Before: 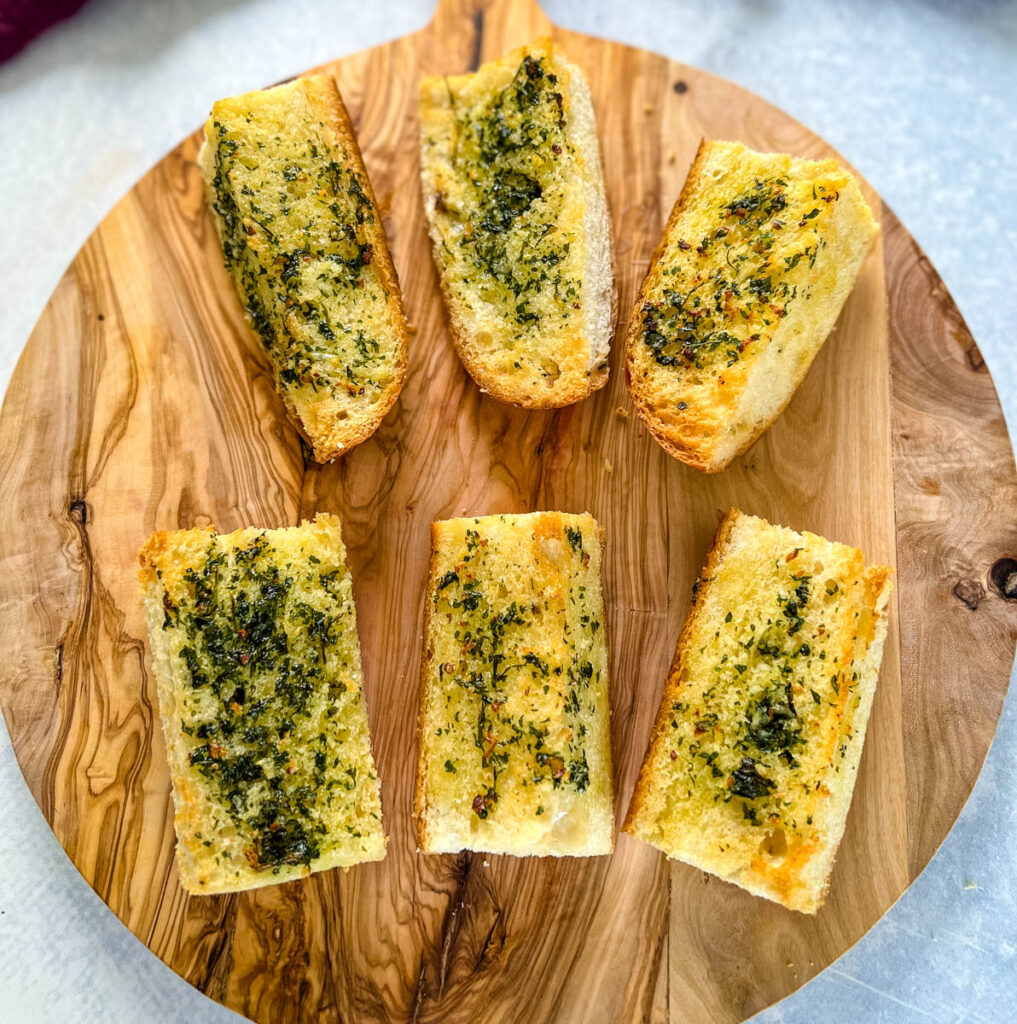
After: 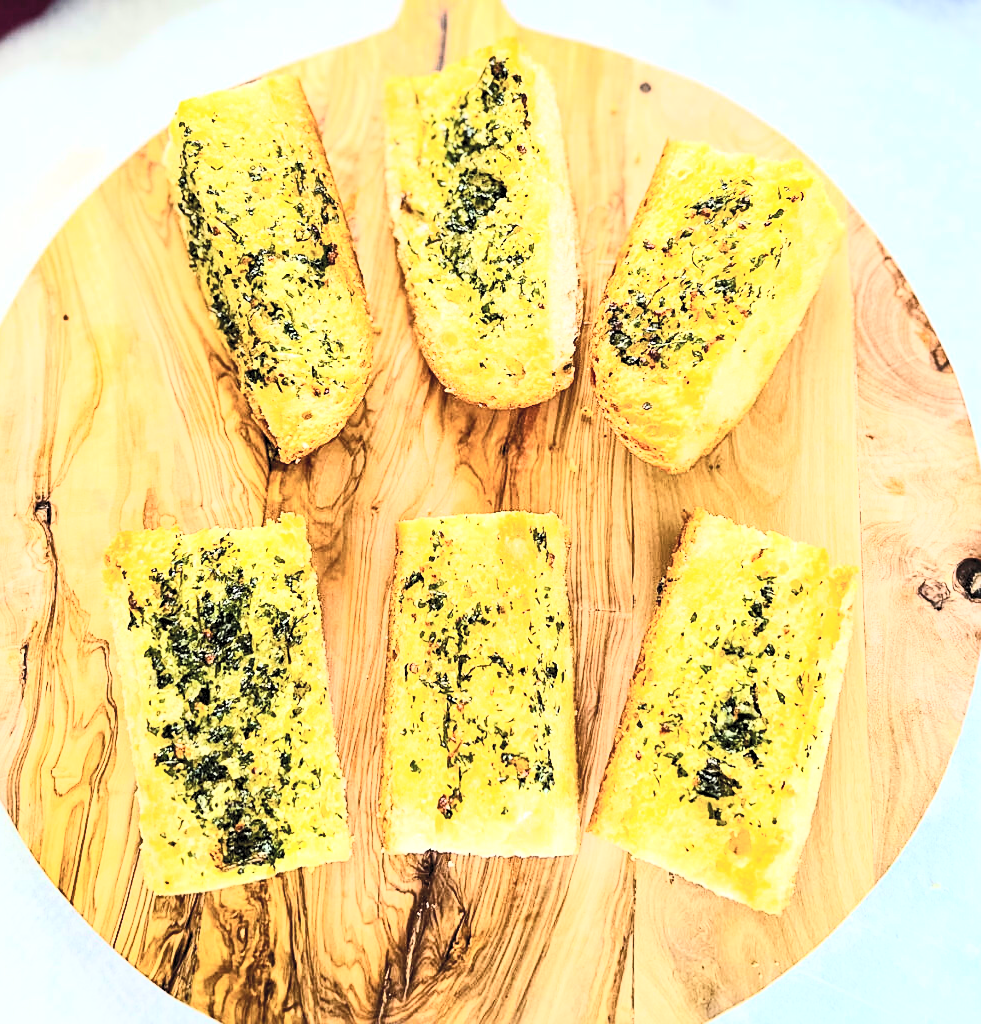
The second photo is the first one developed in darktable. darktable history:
sharpen: on, module defaults
crop and rotate: left 3.463%
base curve: curves: ch0 [(0, 0) (0.028, 0.03) (0.121, 0.232) (0.46, 0.748) (0.859, 0.968) (1, 1)]
contrast brightness saturation: contrast 0.387, brightness 0.522
